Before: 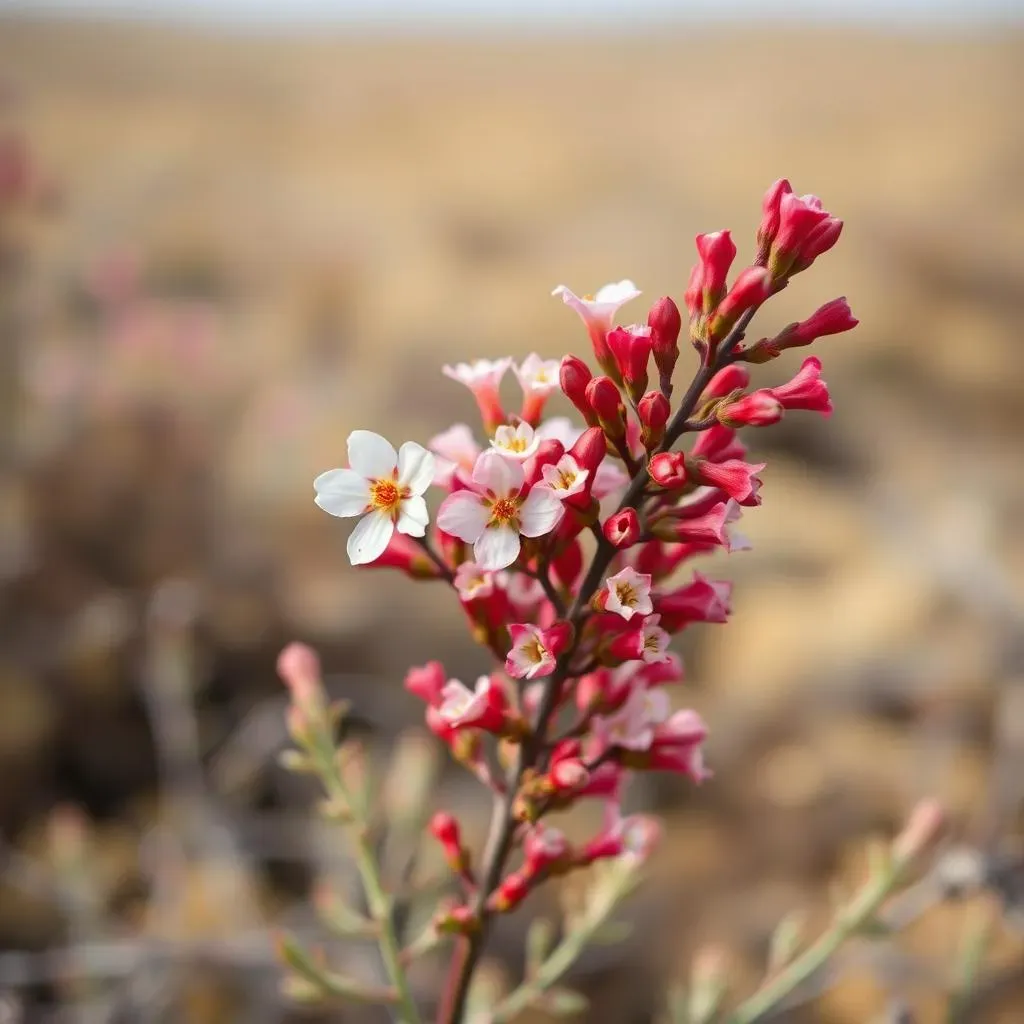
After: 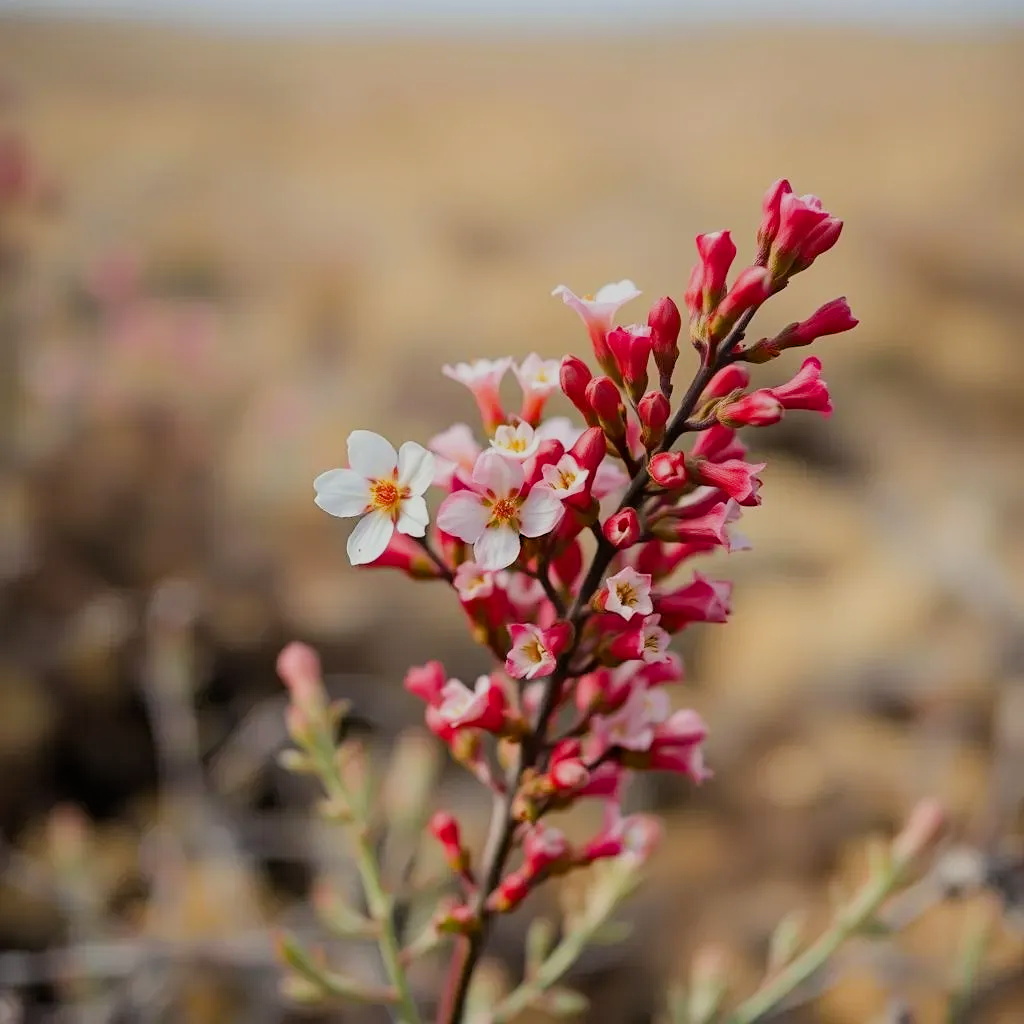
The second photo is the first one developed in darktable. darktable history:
haze removal: adaptive false
filmic rgb: black relative exposure -7.65 EV, white relative exposure 4.56 EV, hardness 3.61
sharpen: amount 0.2
